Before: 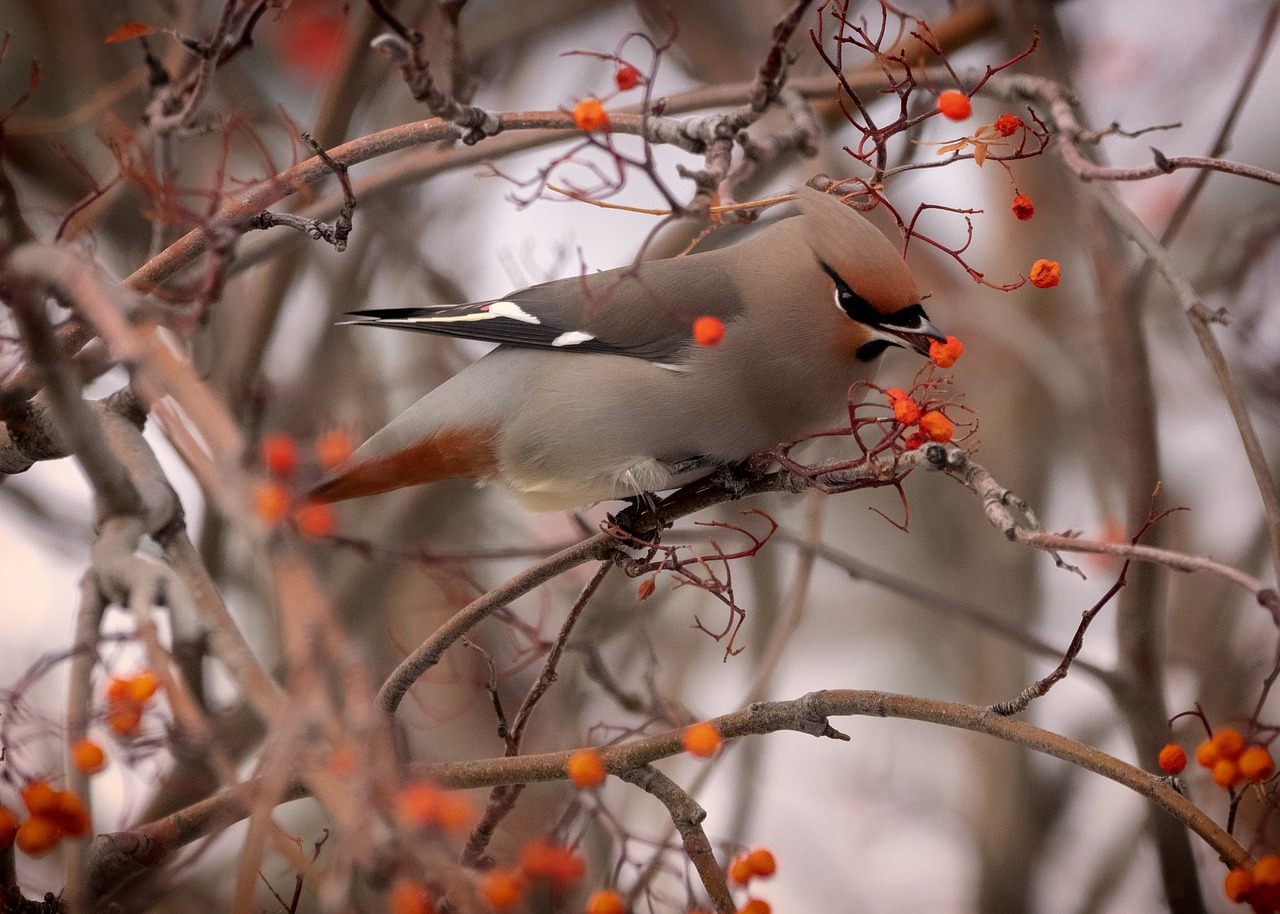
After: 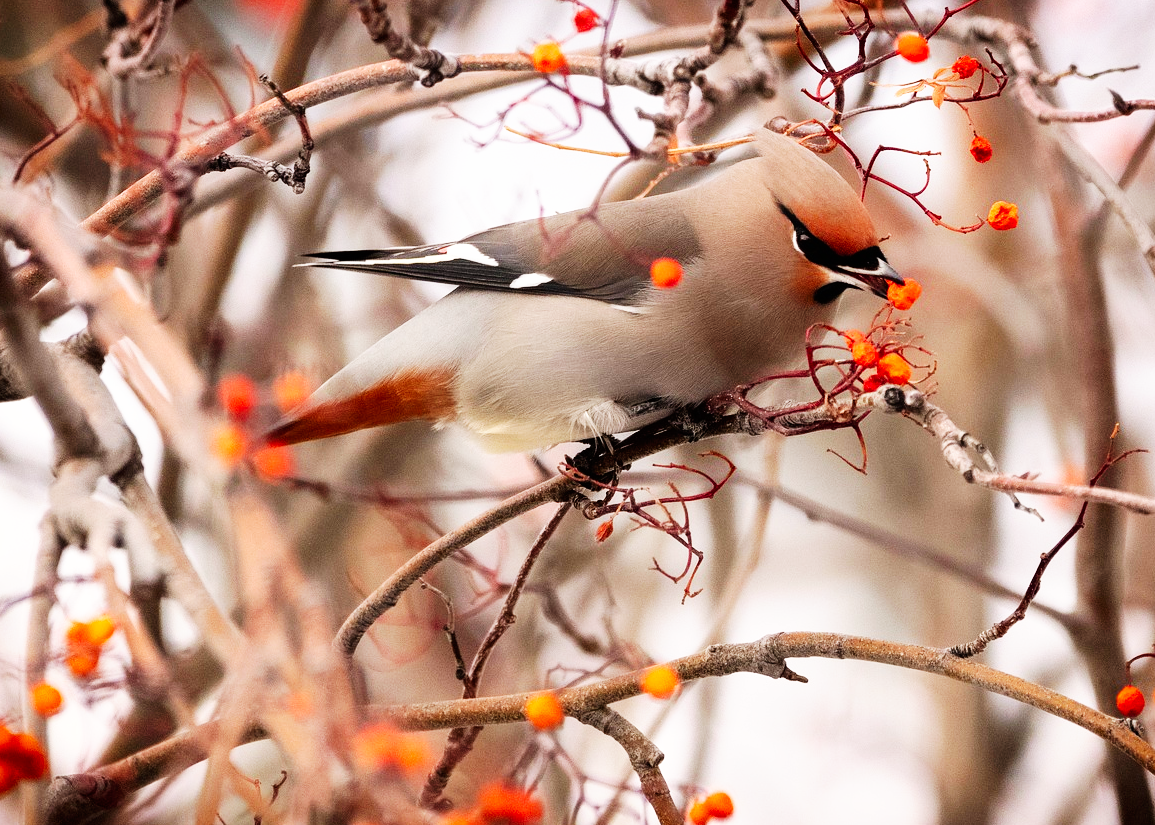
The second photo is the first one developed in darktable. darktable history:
crop: left 3.305%, top 6.436%, right 6.389%, bottom 3.258%
tone equalizer: on, module defaults
base curve: curves: ch0 [(0, 0) (0.007, 0.004) (0.027, 0.03) (0.046, 0.07) (0.207, 0.54) (0.442, 0.872) (0.673, 0.972) (1, 1)], preserve colors none
